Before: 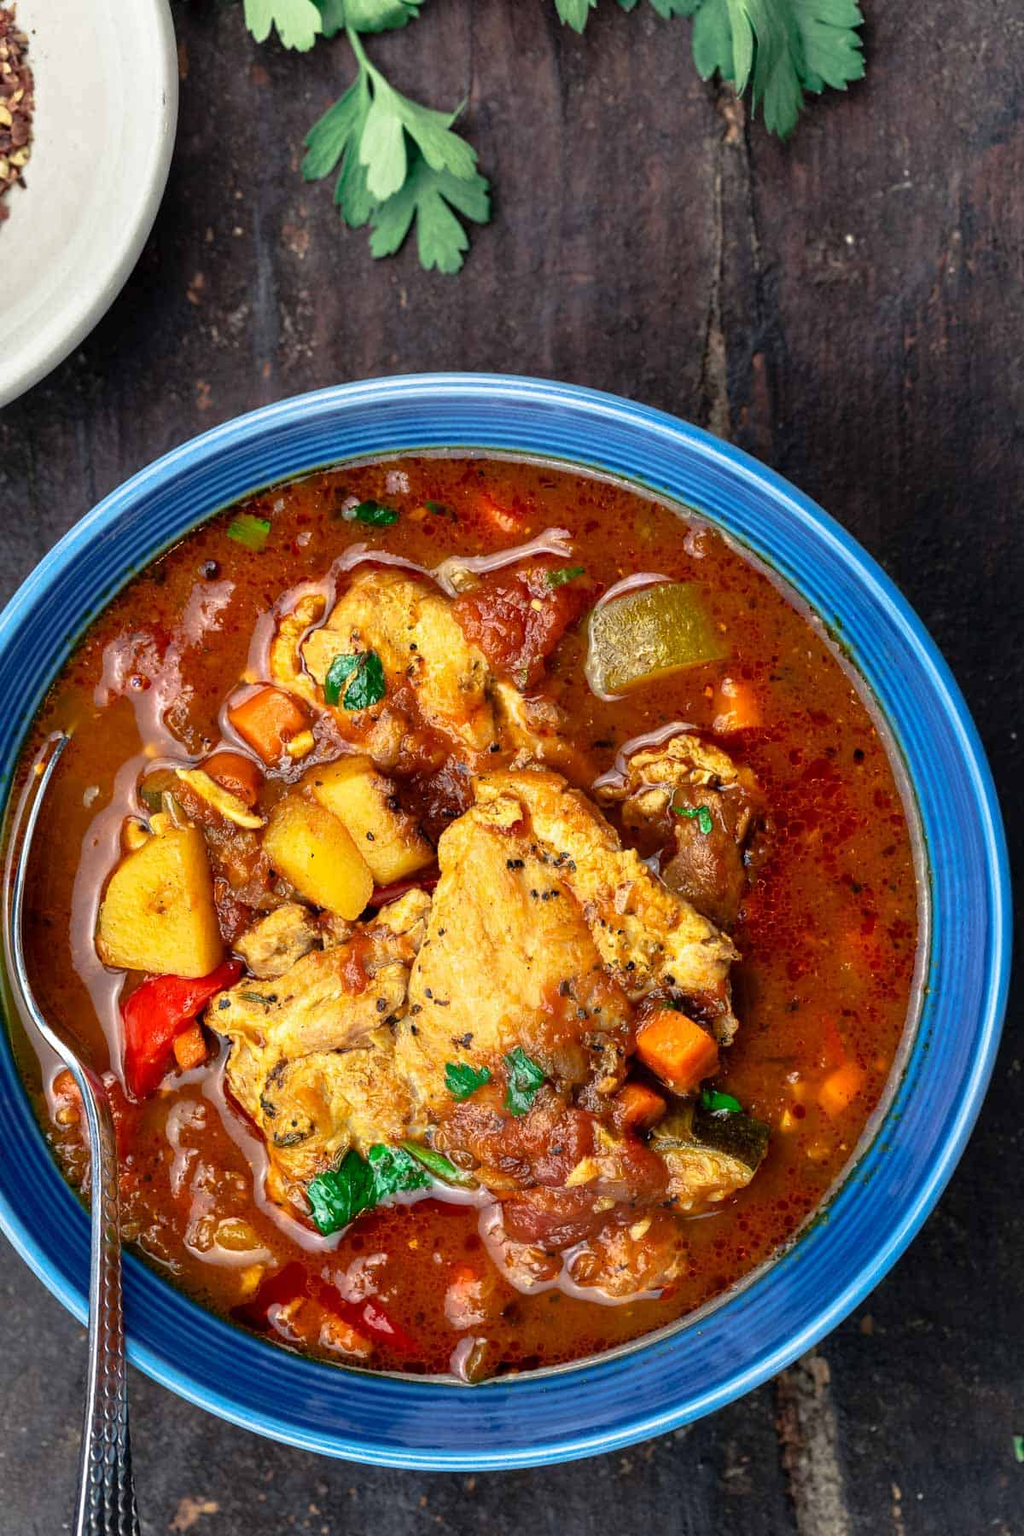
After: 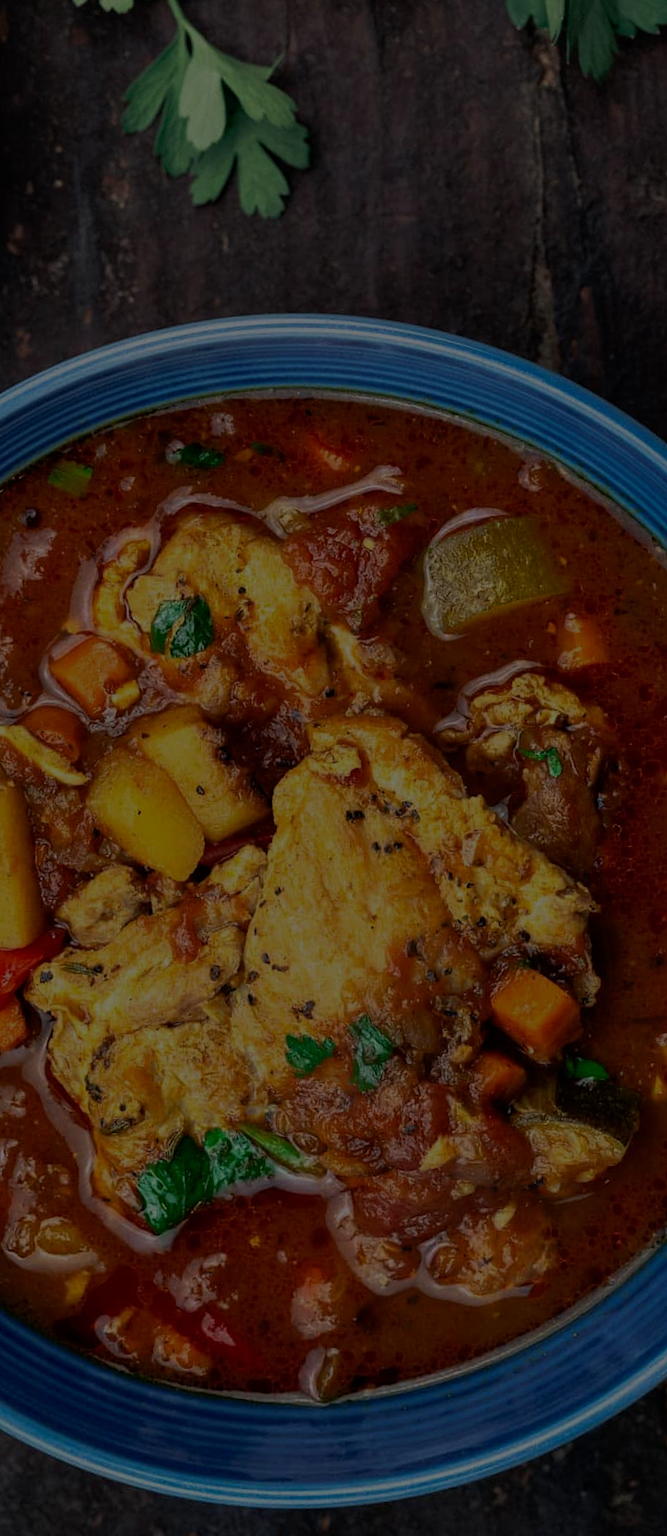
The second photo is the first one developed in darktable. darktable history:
exposure: exposure -2.446 EV, compensate highlight preservation false
rotate and perspective: rotation -1.68°, lens shift (vertical) -0.146, crop left 0.049, crop right 0.912, crop top 0.032, crop bottom 0.96
crop and rotate: left 15.055%, right 18.278%
